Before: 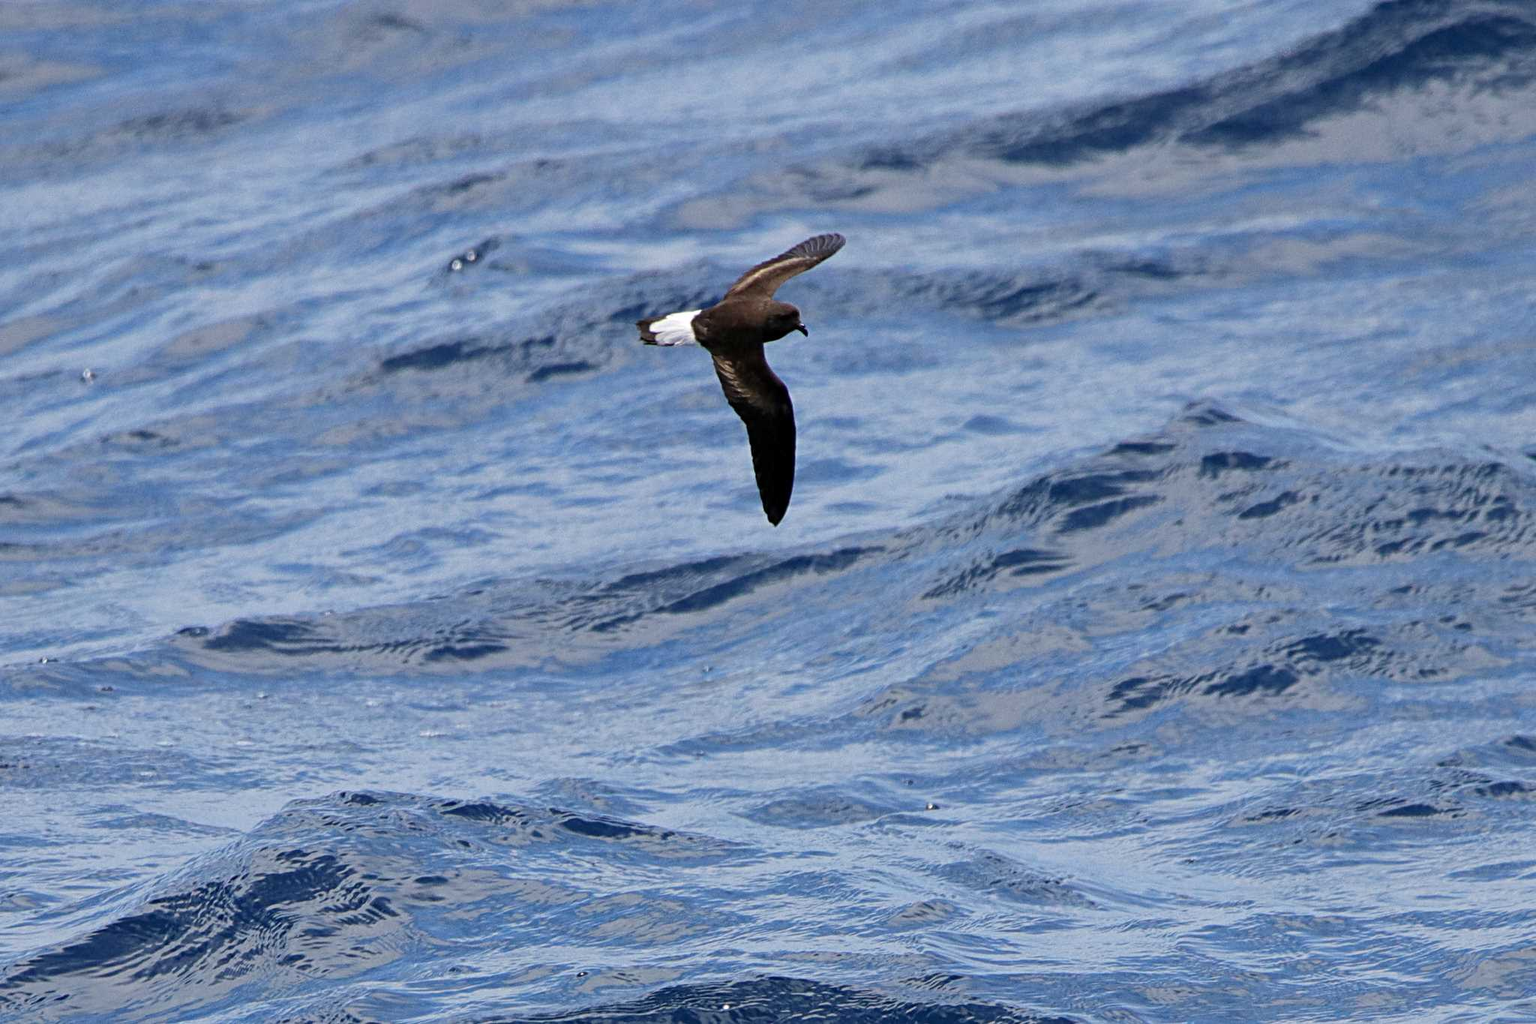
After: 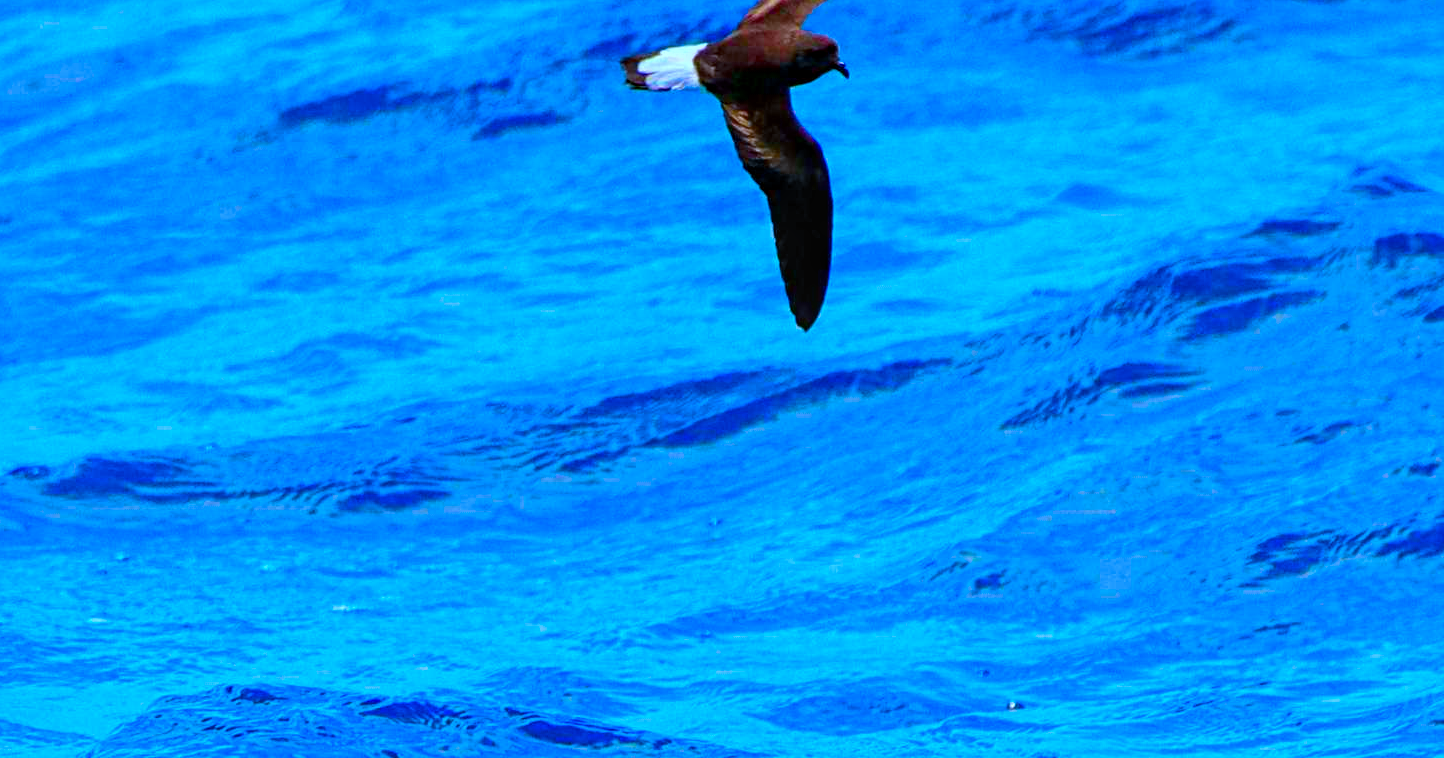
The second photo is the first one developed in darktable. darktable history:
crop: left 11.173%, top 27.112%, right 18.303%, bottom 17.29%
color calibration: gray › normalize channels true, illuminant custom, x 0.368, y 0.373, temperature 4330.17 K, gamut compression 0.021
local contrast: on, module defaults
color correction: highlights b* 0.044, saturation 2.97
